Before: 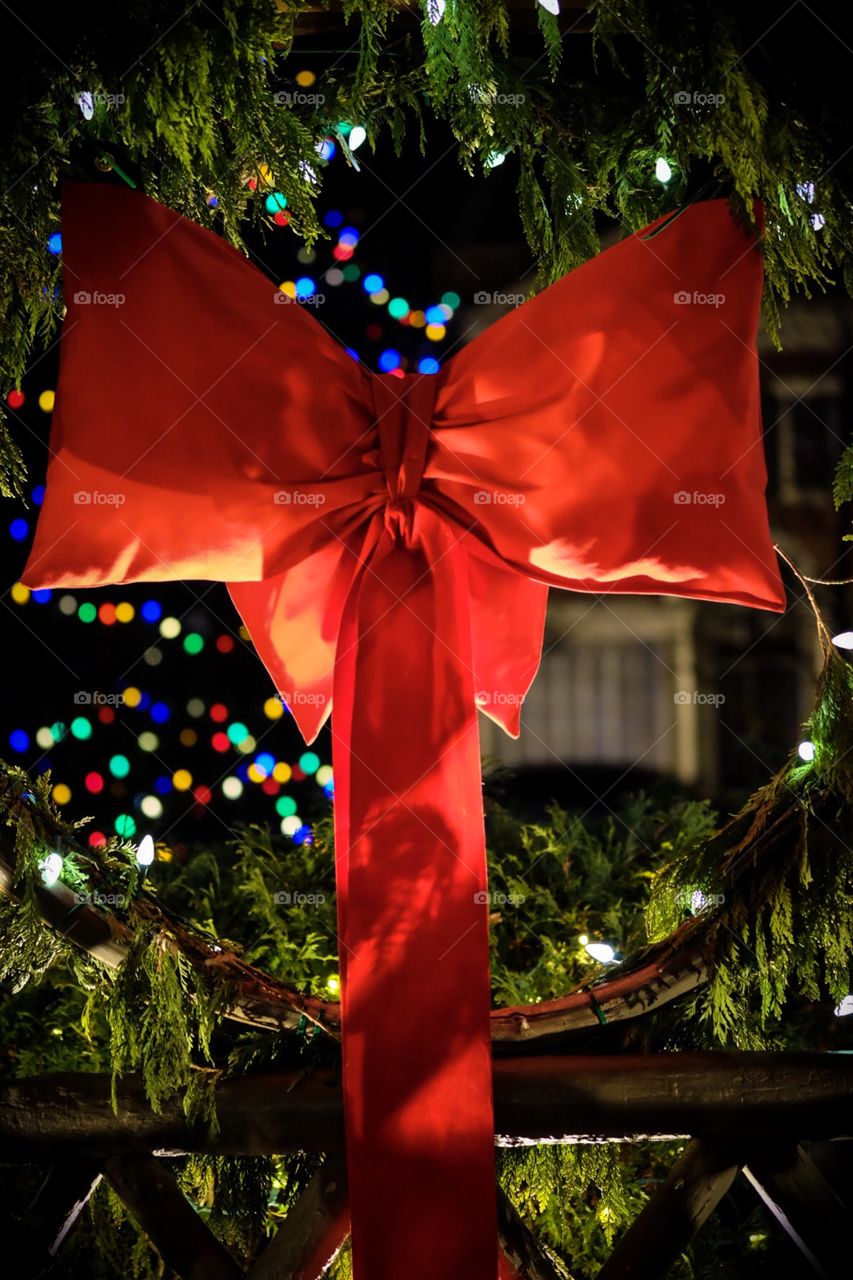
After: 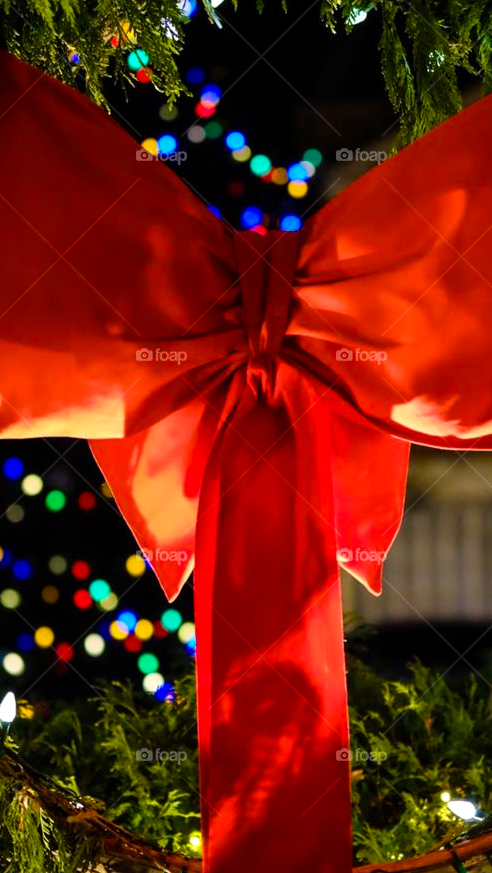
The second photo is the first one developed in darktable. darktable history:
crop: left 16.202%, top 11.208%, right 26.045%, bottom 20.557%
color balance rgb: linear chroma grading › global chroma 8.12%, perceptual saturation grading › global saturation 9.07%, perceptual saturation grading › highlights -13.84%, perceptual saturation grading › mid-tones 14.88%, perceptual saturation grading › shadows 22.8%, perceptual brilliance grading › highlights 2.61%, global vibrance 12.07%
